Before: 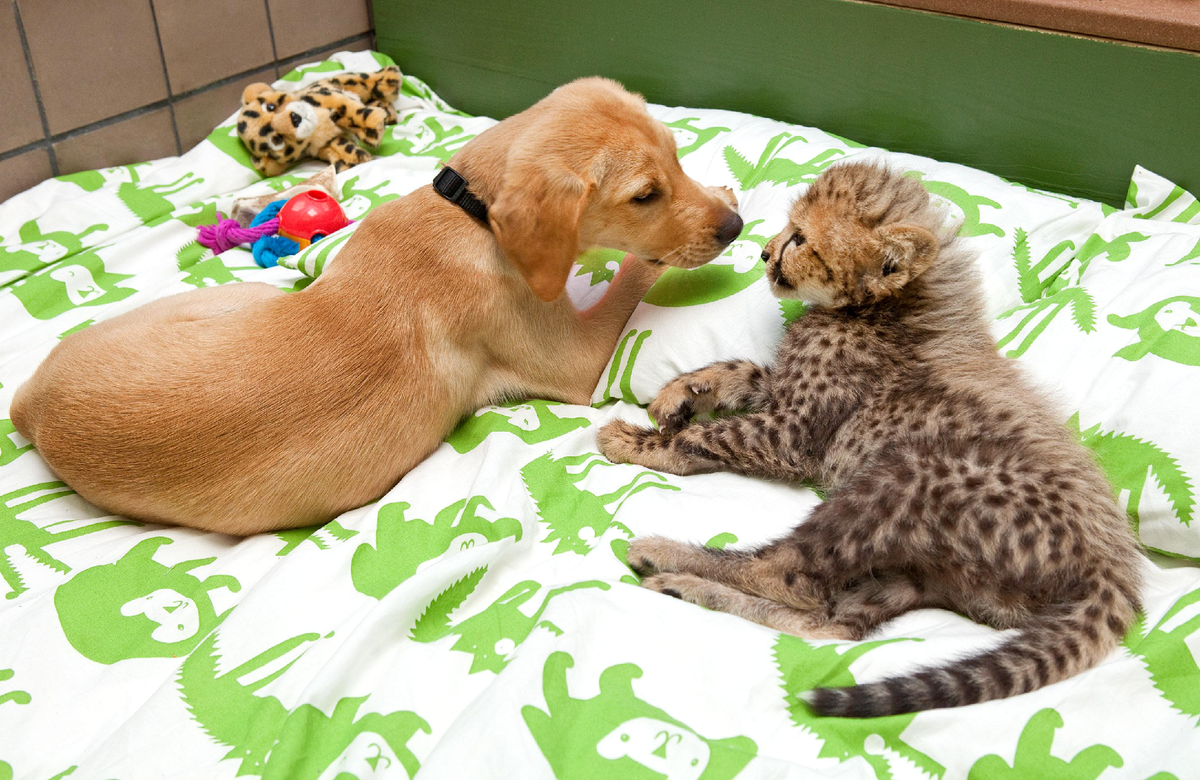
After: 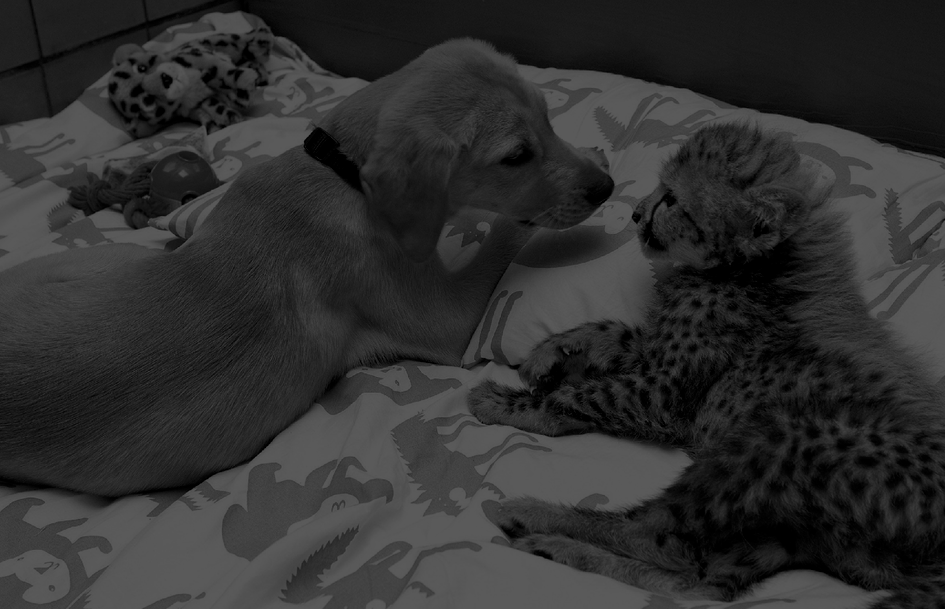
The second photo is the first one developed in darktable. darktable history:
crop and rotate: left 10.77%, top 5.1%, right 10.41%, bottom 16.76%
filmic rgb: black relative exposure -4.42 EV, white relative exposure 6.58 EV, hardness 1.85, contrast 0.5
contrast brightness saturation: contrast 0.02, brightness -1, saturation -1
white balance: emerald 1
